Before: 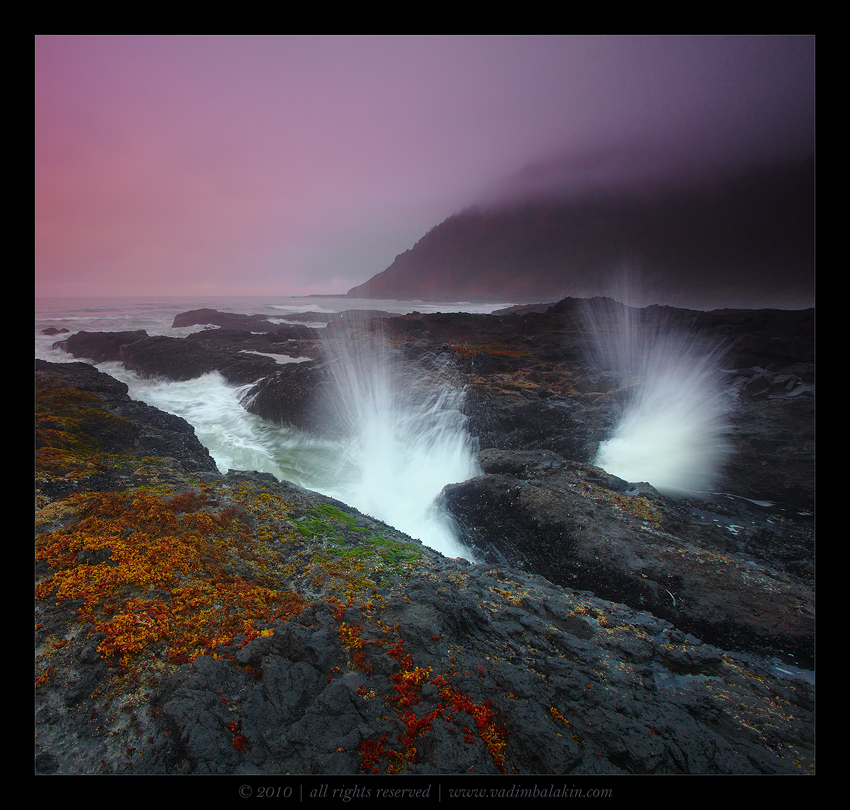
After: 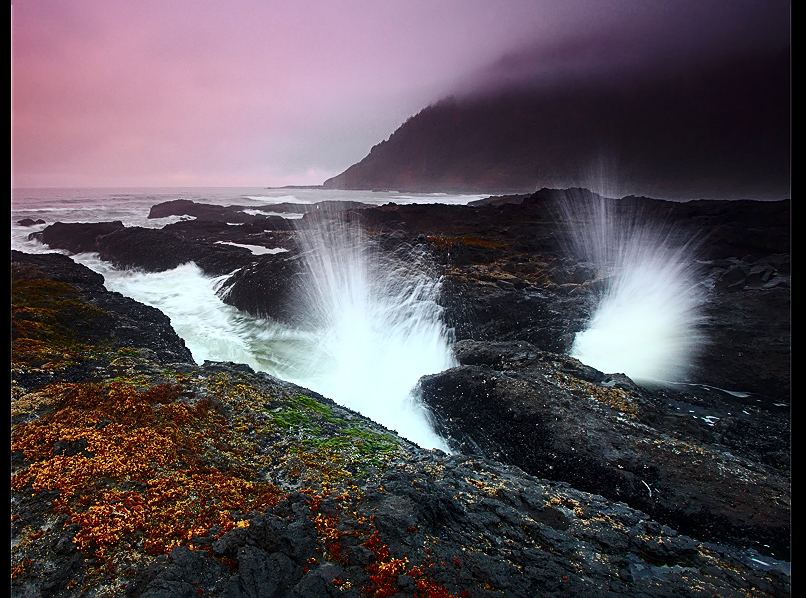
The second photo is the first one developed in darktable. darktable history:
local contrast: mode bilateral grid, contrast 20, coarseness 51, detail 129%, midtone range 0.2
contrast brightness saturation: contrast 0.377, brightness 0.099
crop and rotate: left 3%, top 13.546%, right 2.12%, bottom 12.572%
sharpen: on, module defaults
